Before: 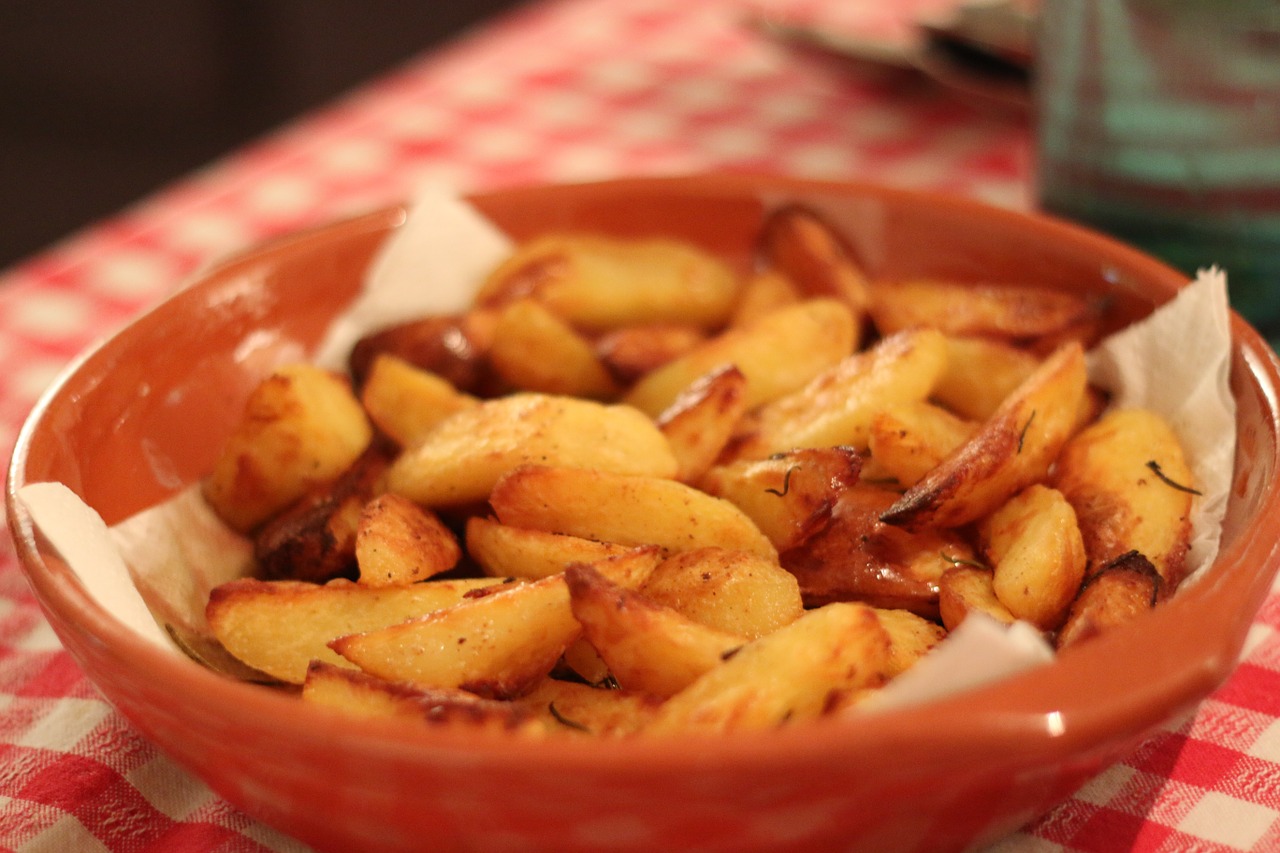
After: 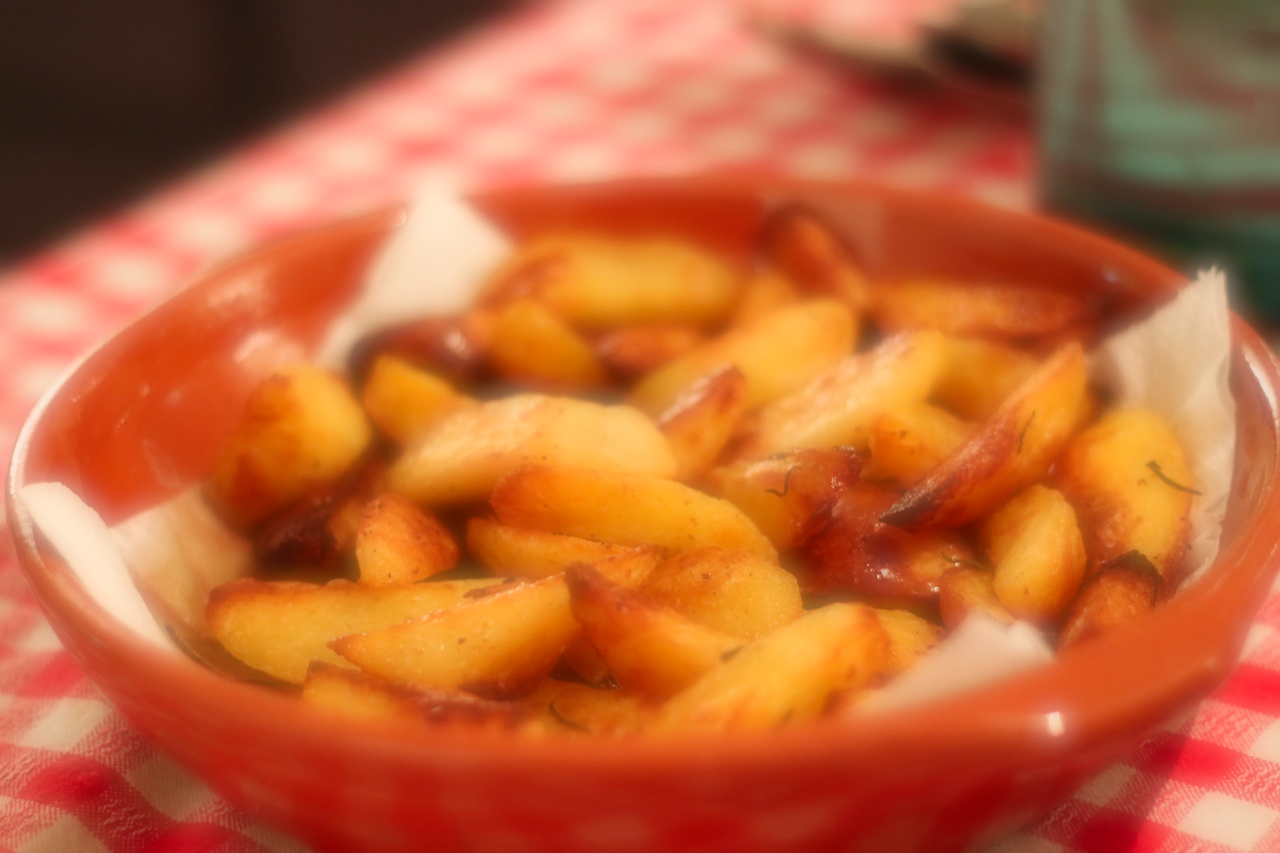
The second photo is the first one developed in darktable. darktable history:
soften: on, module defaults
color contrast: green-magenta contrast 1.1, blue-yellow contrast 1.1, unbound 0
